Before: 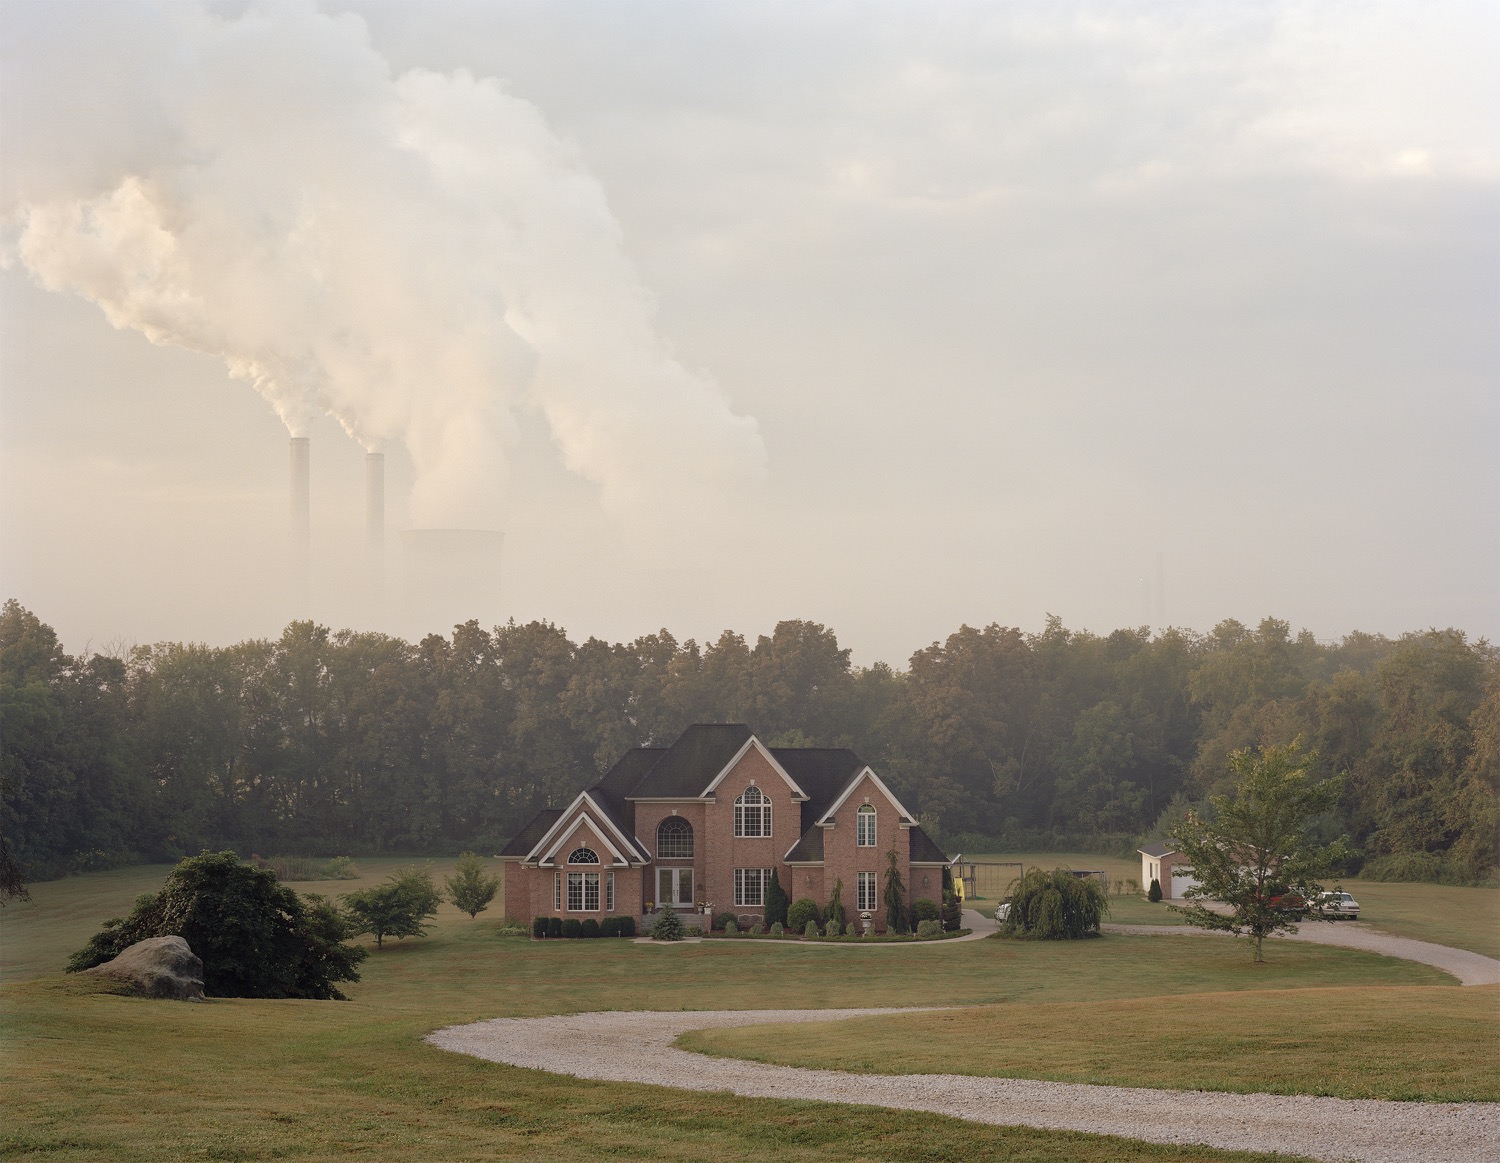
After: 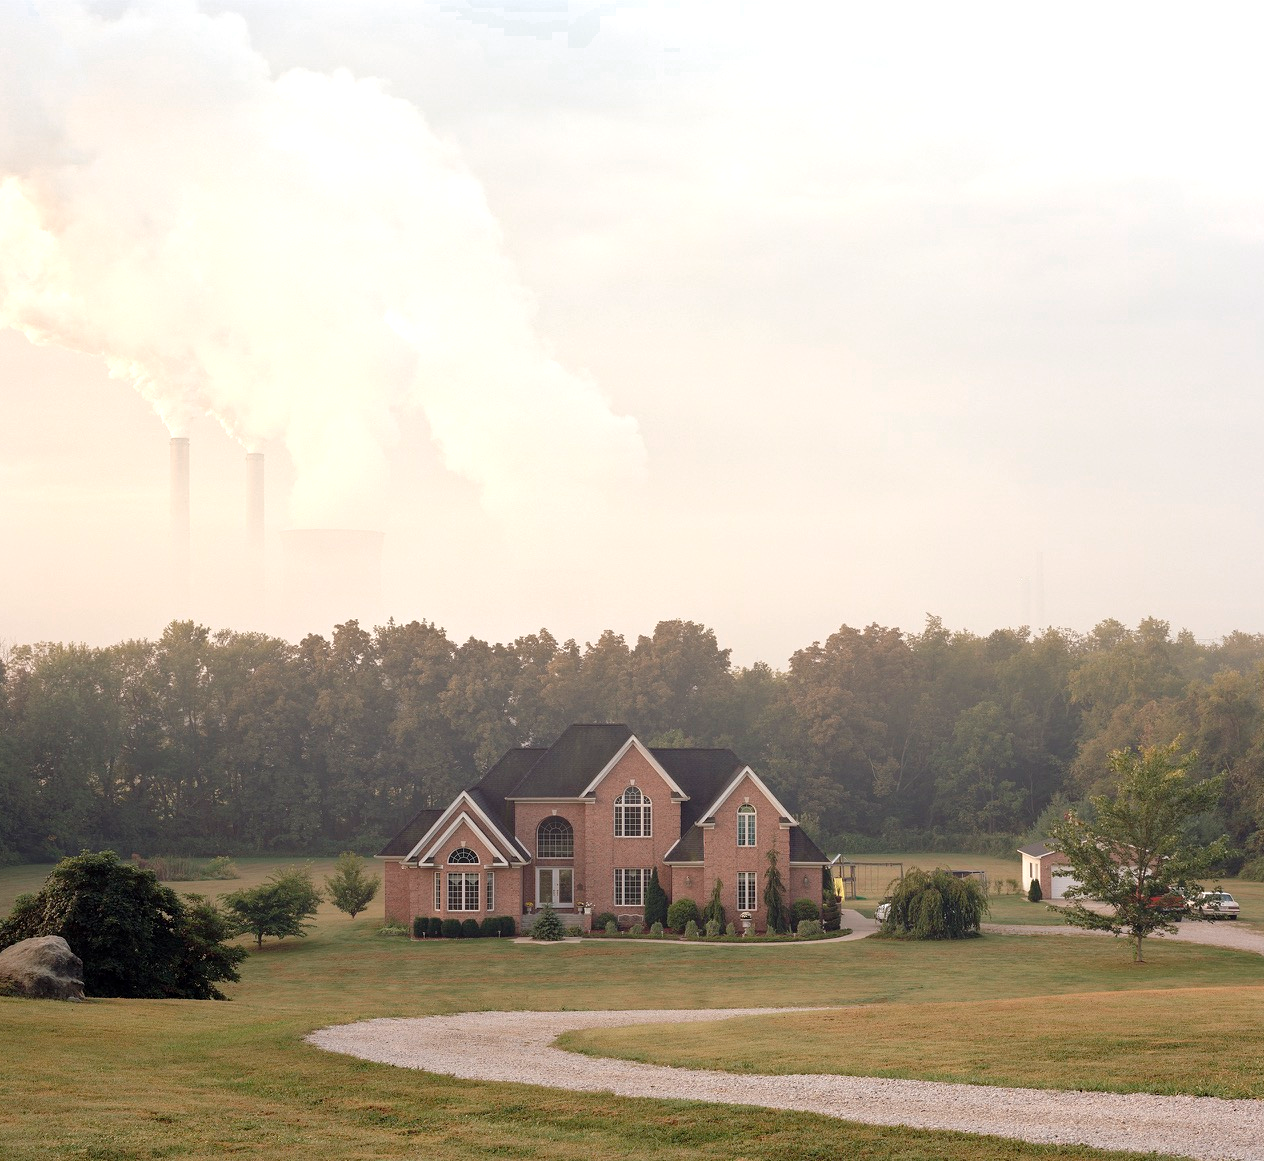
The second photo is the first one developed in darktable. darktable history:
contrast brightness saturation: saturation -0.05
crop: left 8.026%, right 7.374%
exposure: black level correction 0.001, exposure 0.5 EV, compensate exposure bias true, compensate highlight preservation false
color zones: curves: ch0 [(0.25, 0.5) (0.636, 0.25) (0.75, 0.5)]
